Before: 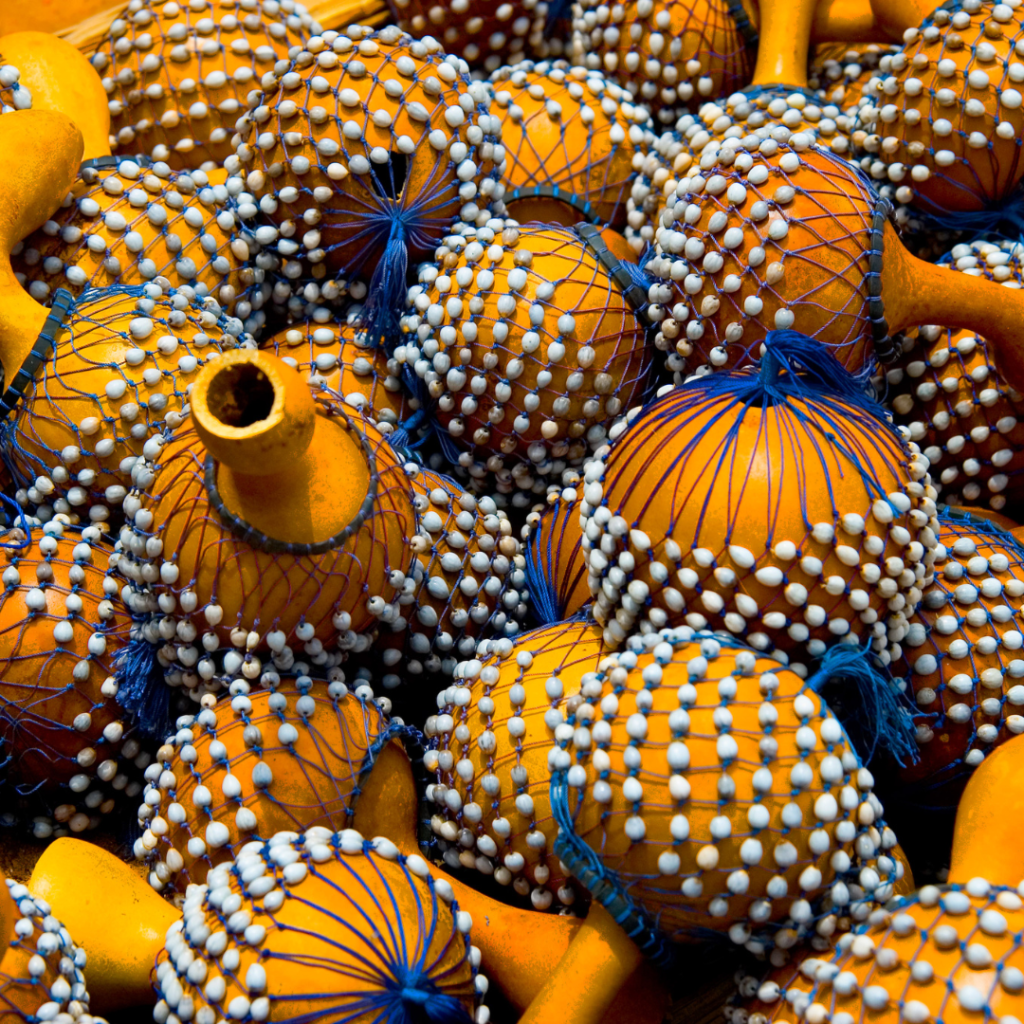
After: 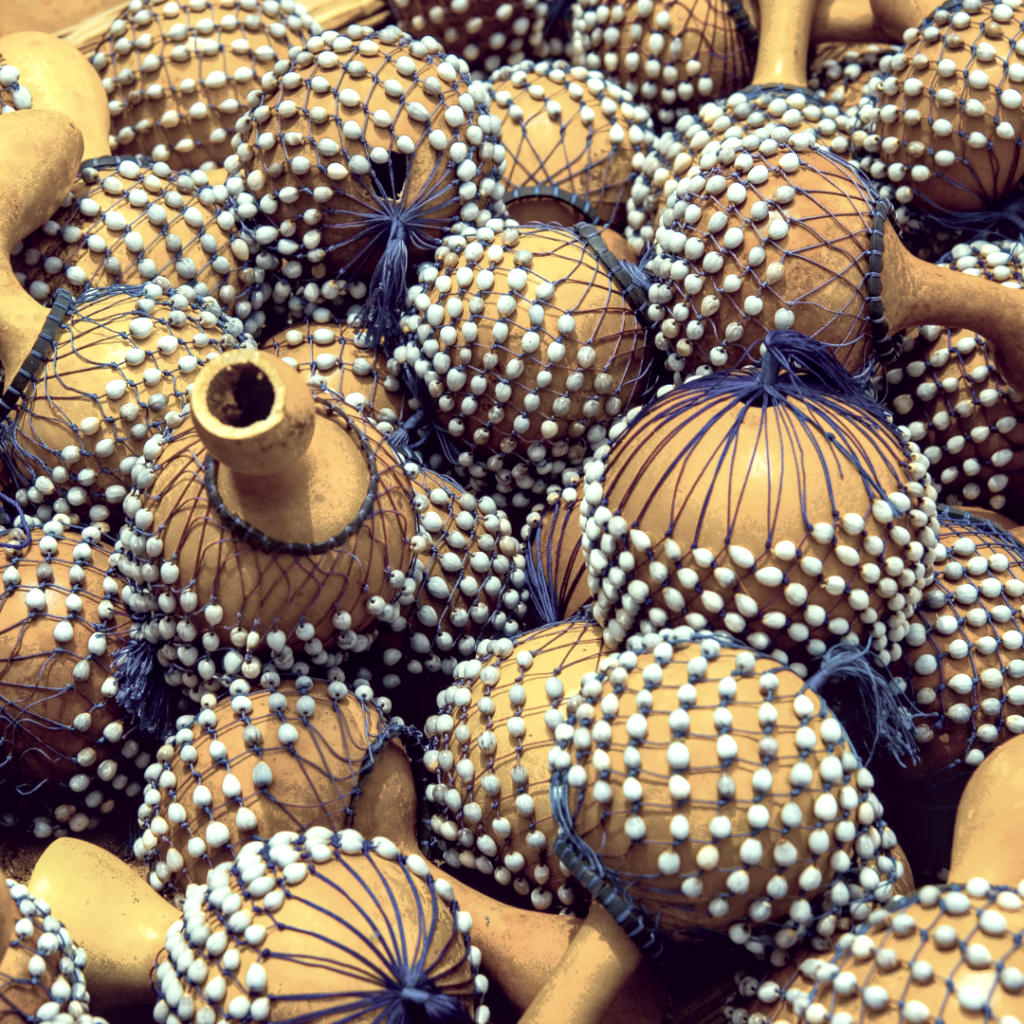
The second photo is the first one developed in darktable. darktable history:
exposure: black level correction 0.001, exposure 0.5 EV, compensate exposure bias true, compensate highlight preservation false
color correction: highlights a* -20.17, highlights b* 20.27, shadows a* 20.03, shadows b* -20.46, saturation 0.43
local contrast: on, module defaults
